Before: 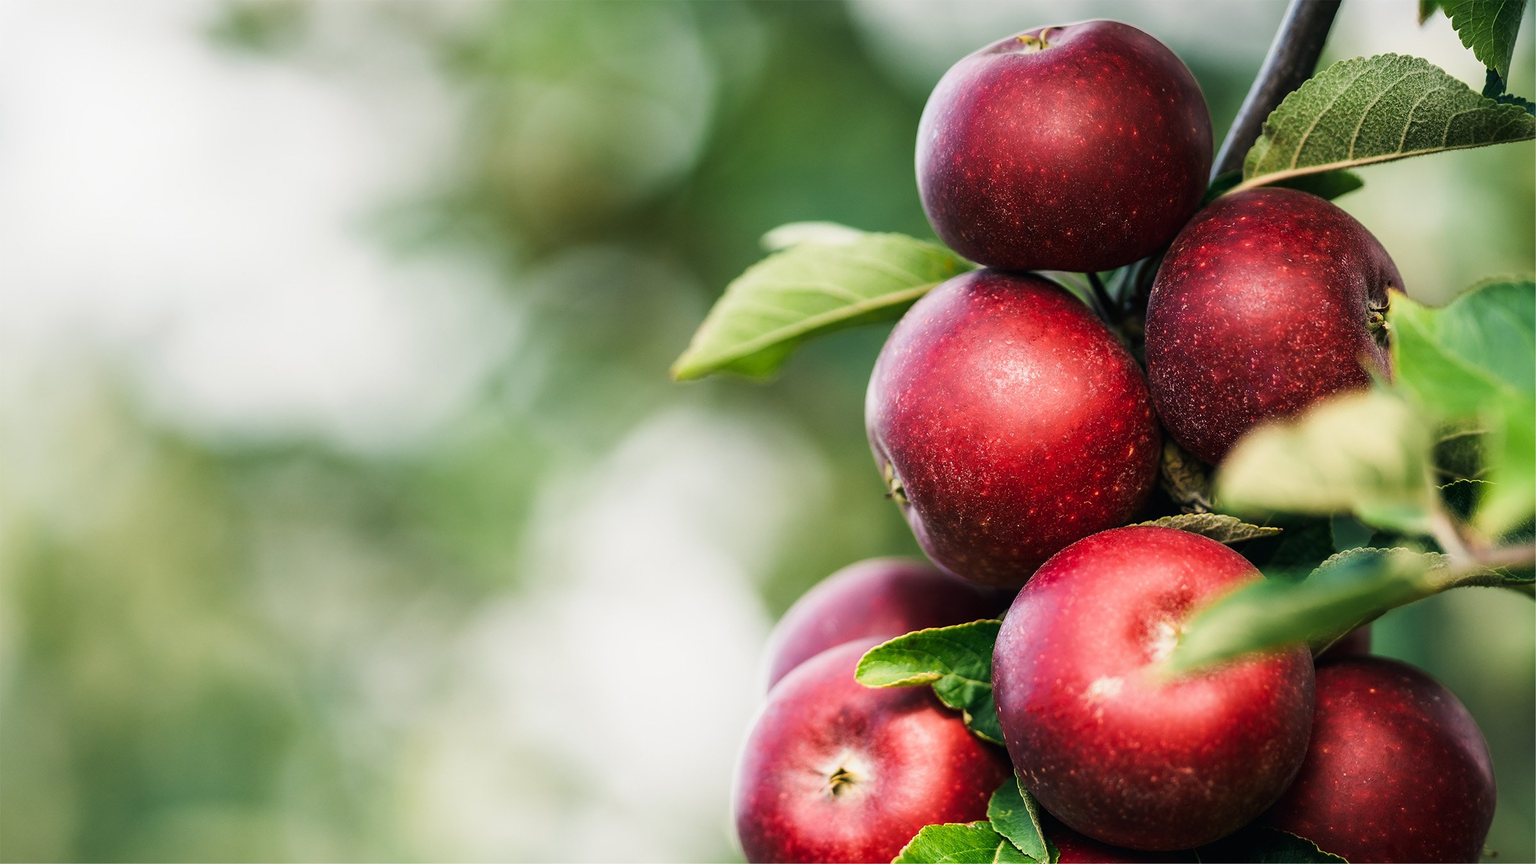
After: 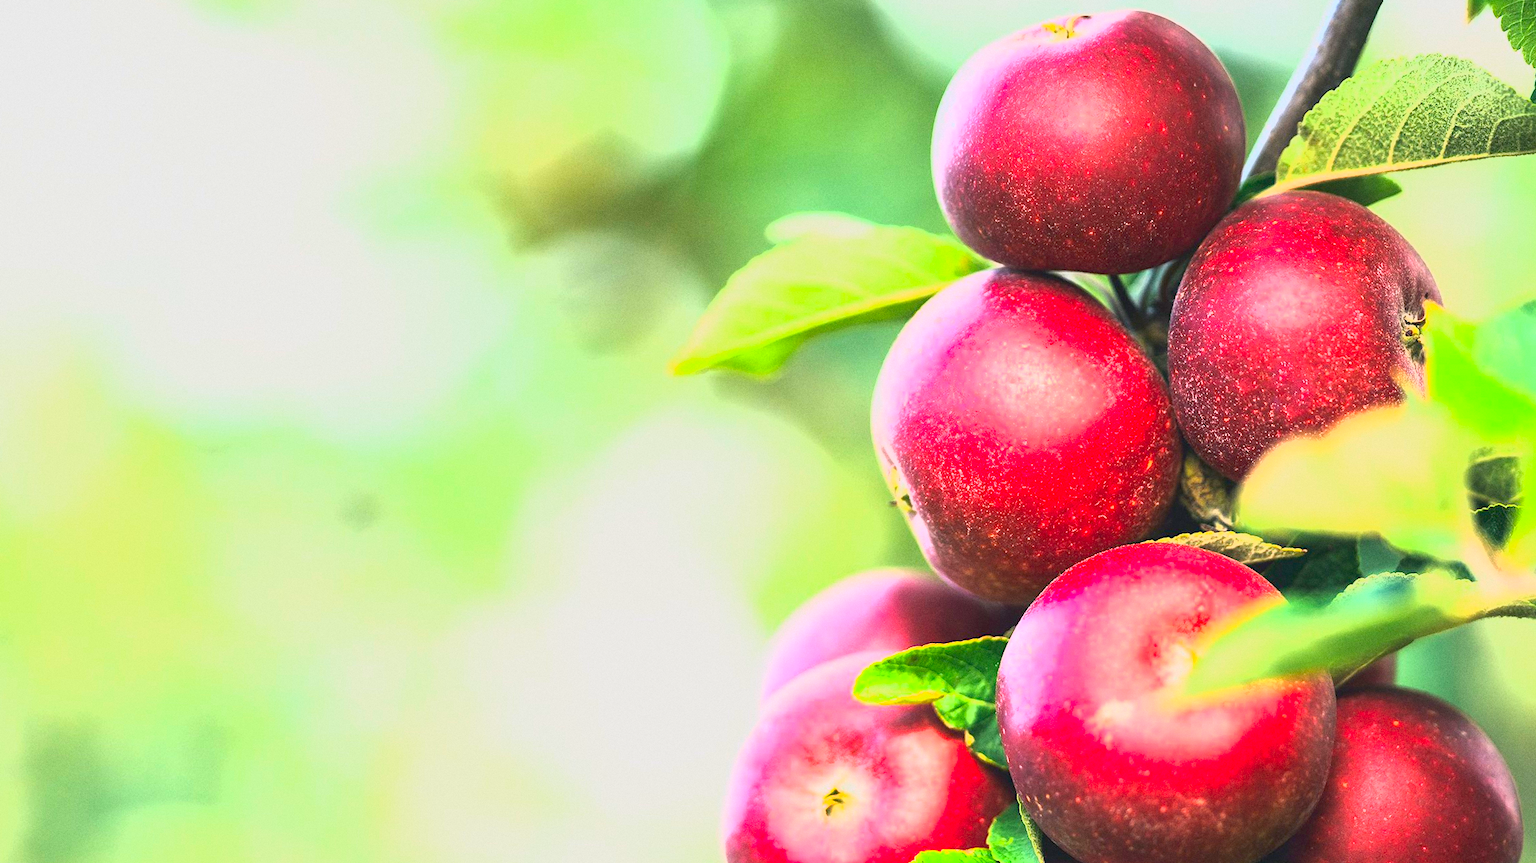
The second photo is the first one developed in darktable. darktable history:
crop and rotate: angle -1.69°
exposure: exposure 2.207 EV, compensate highlight preservation false
lowpass: radius 0.1, contrast 0.85, saturation 1.1, unbound 0
grain: coarseness 0.09 ISO
